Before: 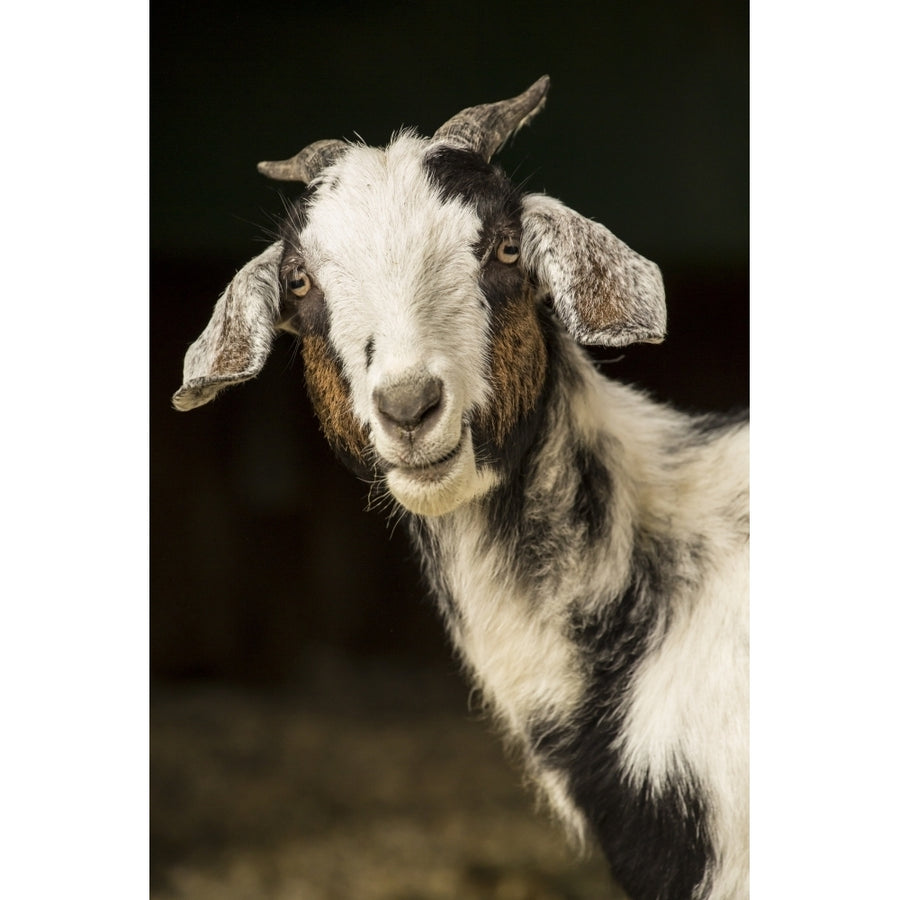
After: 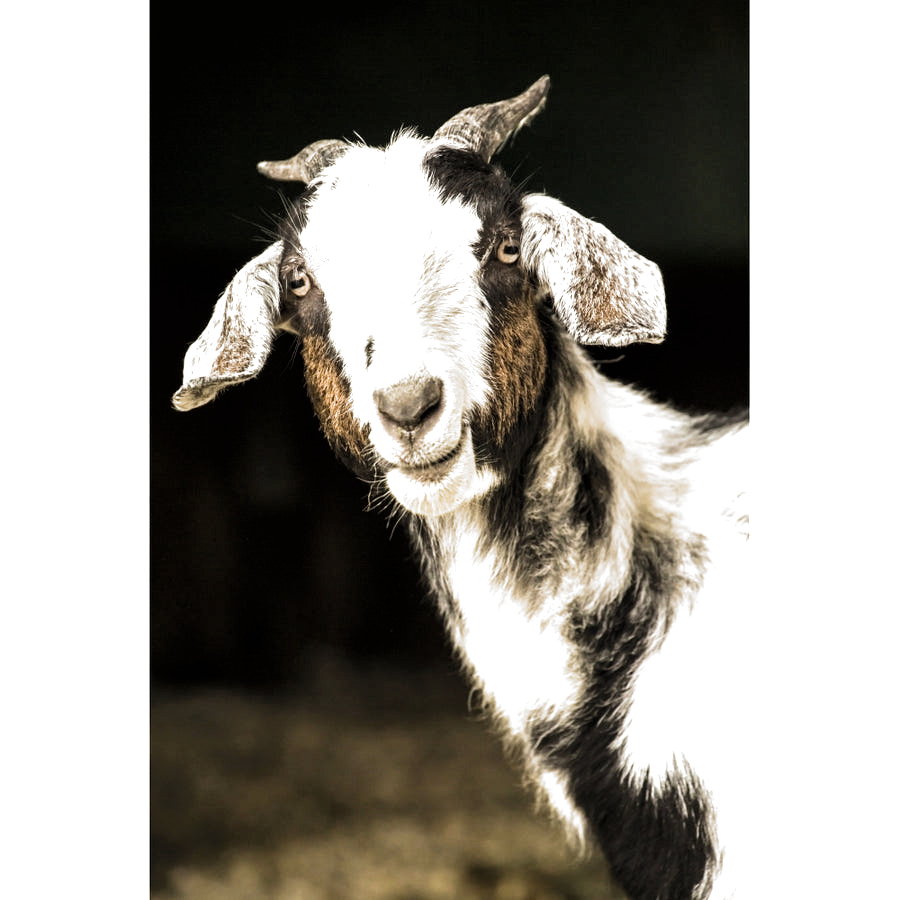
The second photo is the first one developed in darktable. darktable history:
shadows and highlights: shadows 62.66, white point adjustment 0.37, highlights -34.44, compress 83.82%
filmic rgb: black relative exposure -8.2 EV, white relative exposure 2.2 EV, threshold 3 EV, hardness 7.11, latitude 75%, contrast 1.325, highlights saturation mix -2%, shadows ↔ highlights balance 30%, preserve chrominance RGB euclidean norm, color science v5 (2021), contrast in shadows safe, contrast in highlights safe, enable highlight reconstruction true
exposure: black level correction 0, exposure 1 EV, compensate exposure bias true, compensate highlight preservation false
